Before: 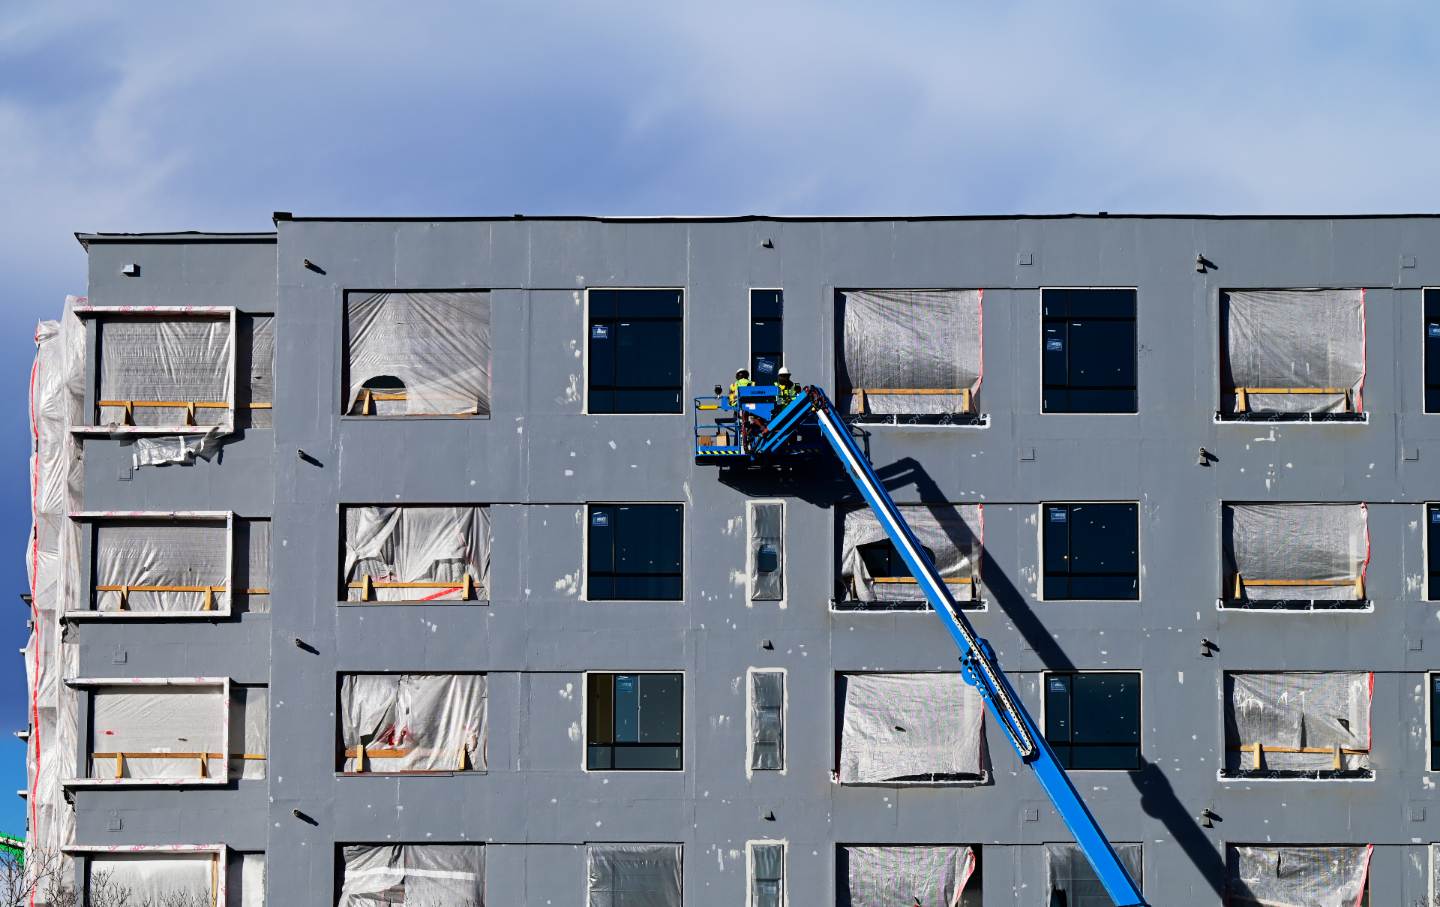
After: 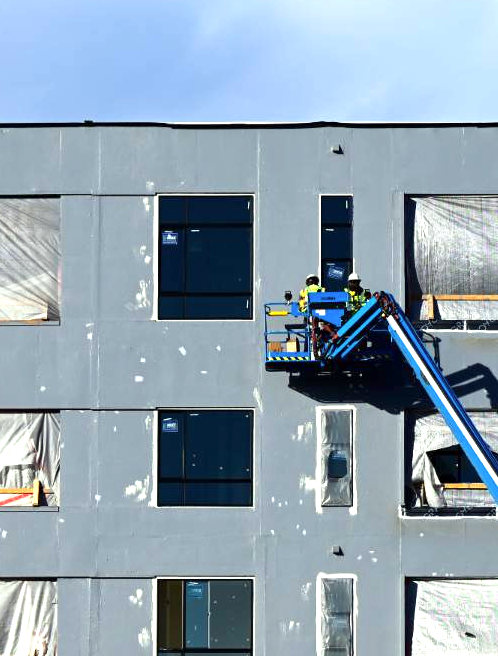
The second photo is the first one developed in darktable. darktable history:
exposure: exposure 0.823 EV, compensate highlight preservation false
crop and rotate: left 29.918%, top 10.398%, right 35.475%, bottom 17.22%
color correction: highlights a* -4.69, highlights b* 5.06, saturation 0.948
